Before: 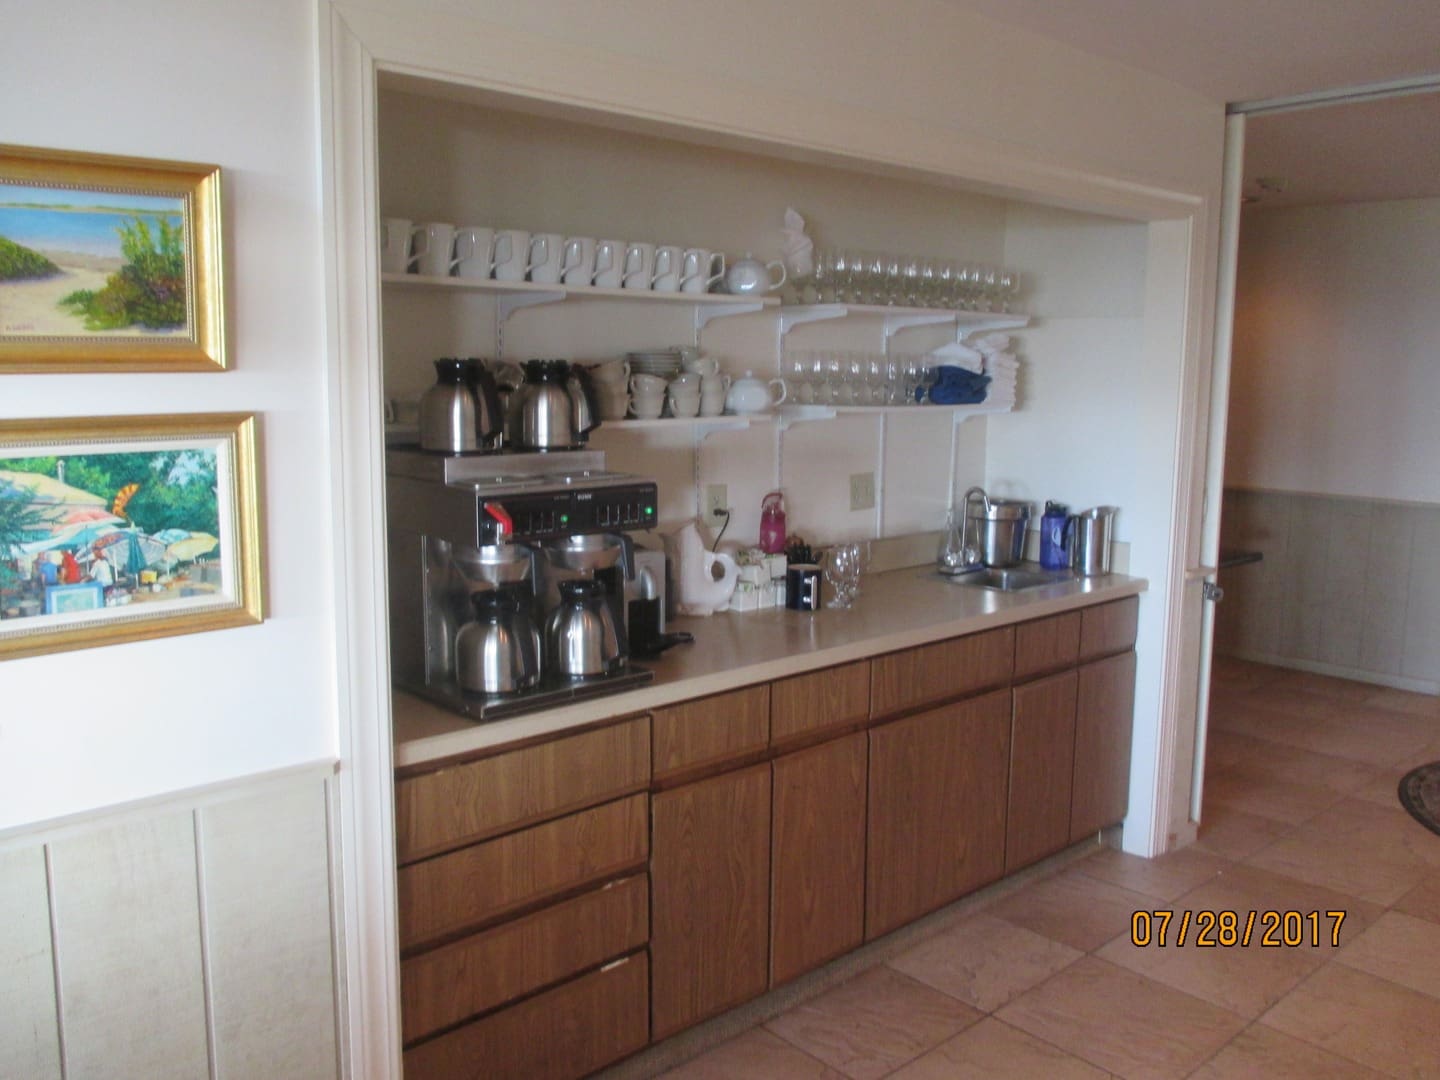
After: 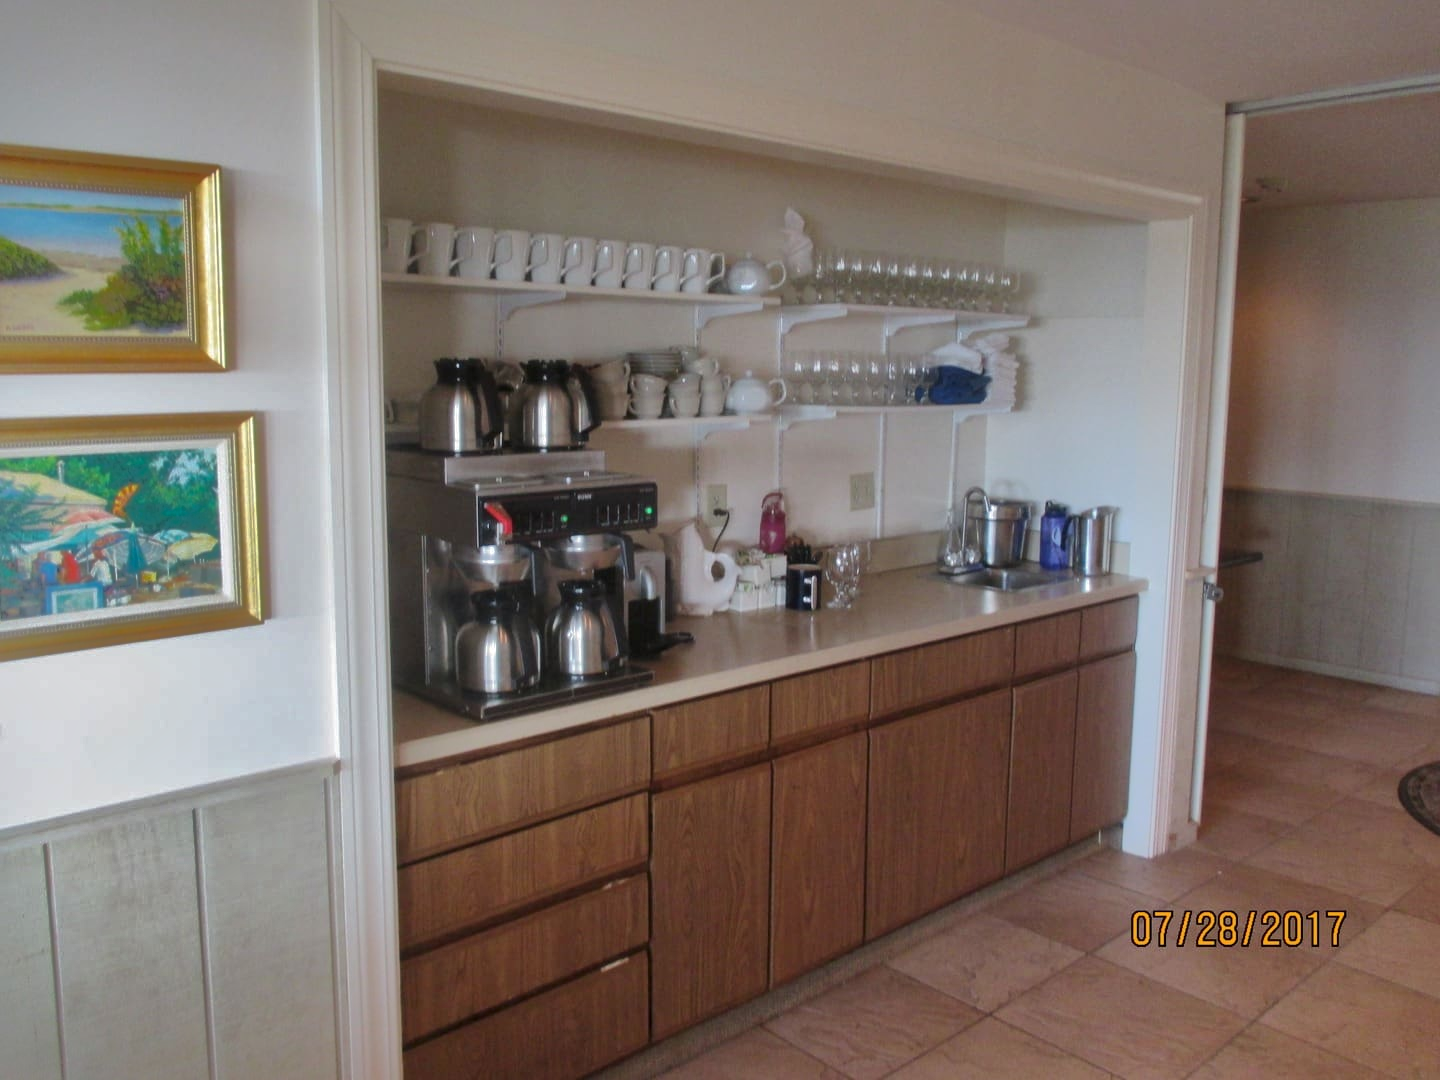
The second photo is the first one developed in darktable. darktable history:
local contrast: mode bilateral grid, contrast 19, coarseness 49, detail 119%, midtone range 0.2
shadows and highlights: shadows -19.59, highlights -73.26, highlights color adjustment 40.13%
